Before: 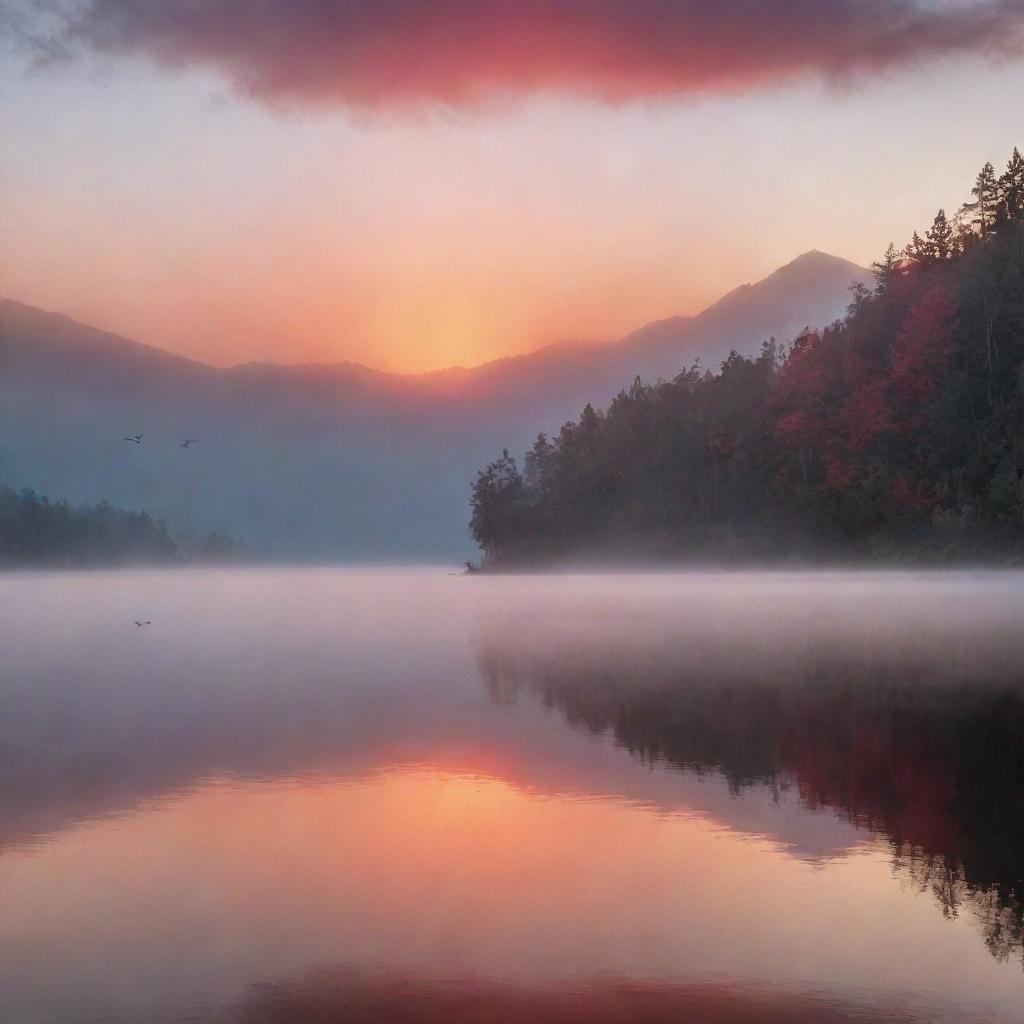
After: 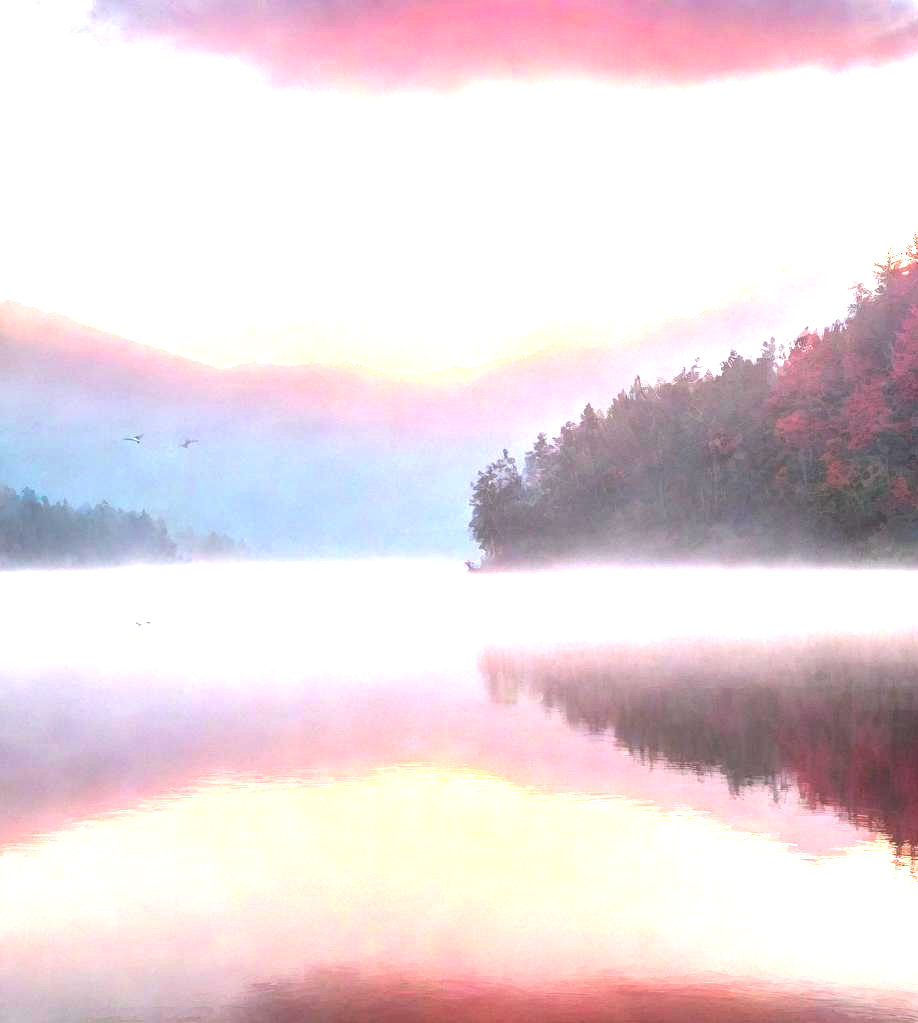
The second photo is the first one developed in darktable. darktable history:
exposure: exposure 2.243 EV, compensate exposure bias true, compensate highlight preservation false
local contrast: highlights 106%, shadows 99%, detail 119%, midtone range 0.2
crop: right 9.519%, bottom 0.028%
